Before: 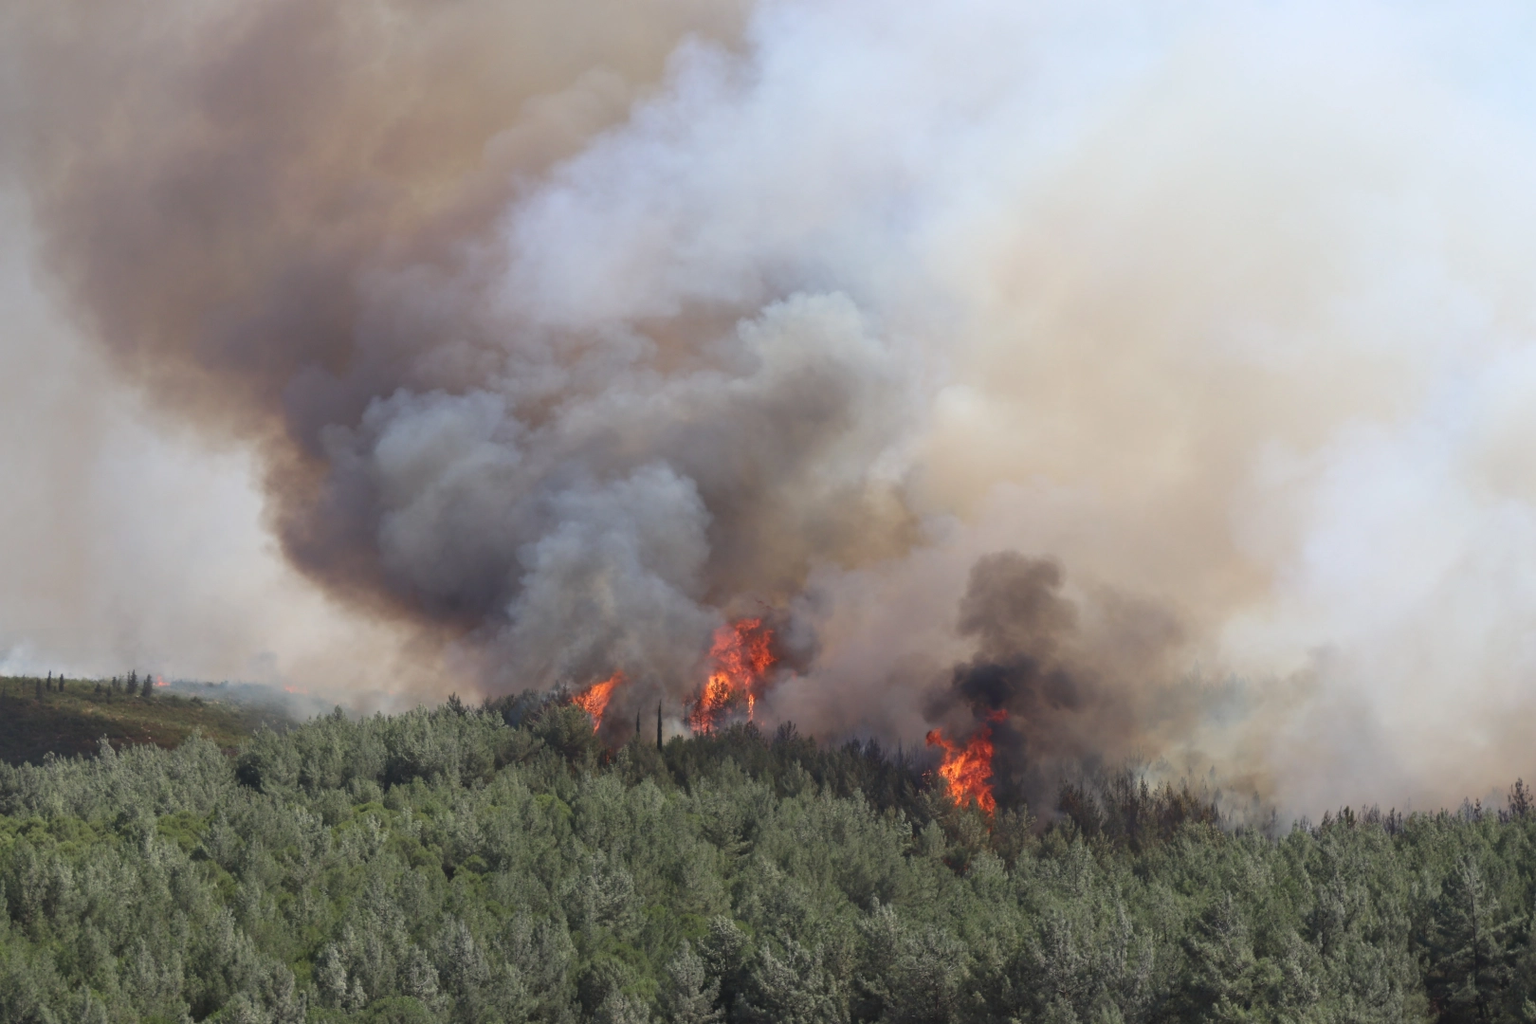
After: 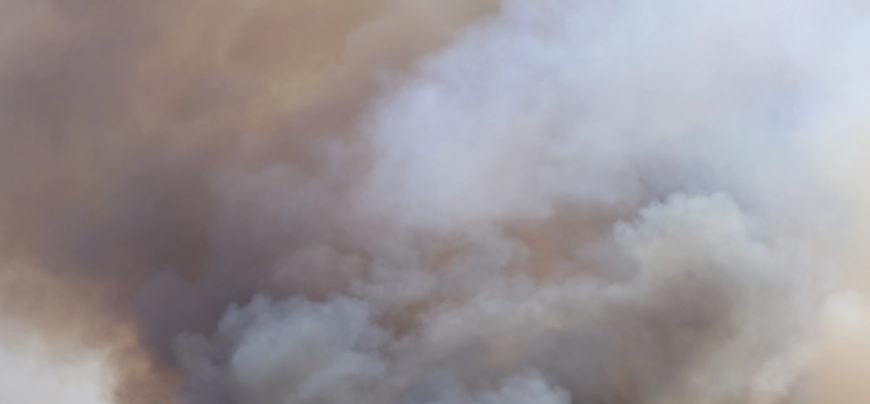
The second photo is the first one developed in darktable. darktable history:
crop: left 10.132%, top 10.712%, right 36.125%, bottom 51.829%
